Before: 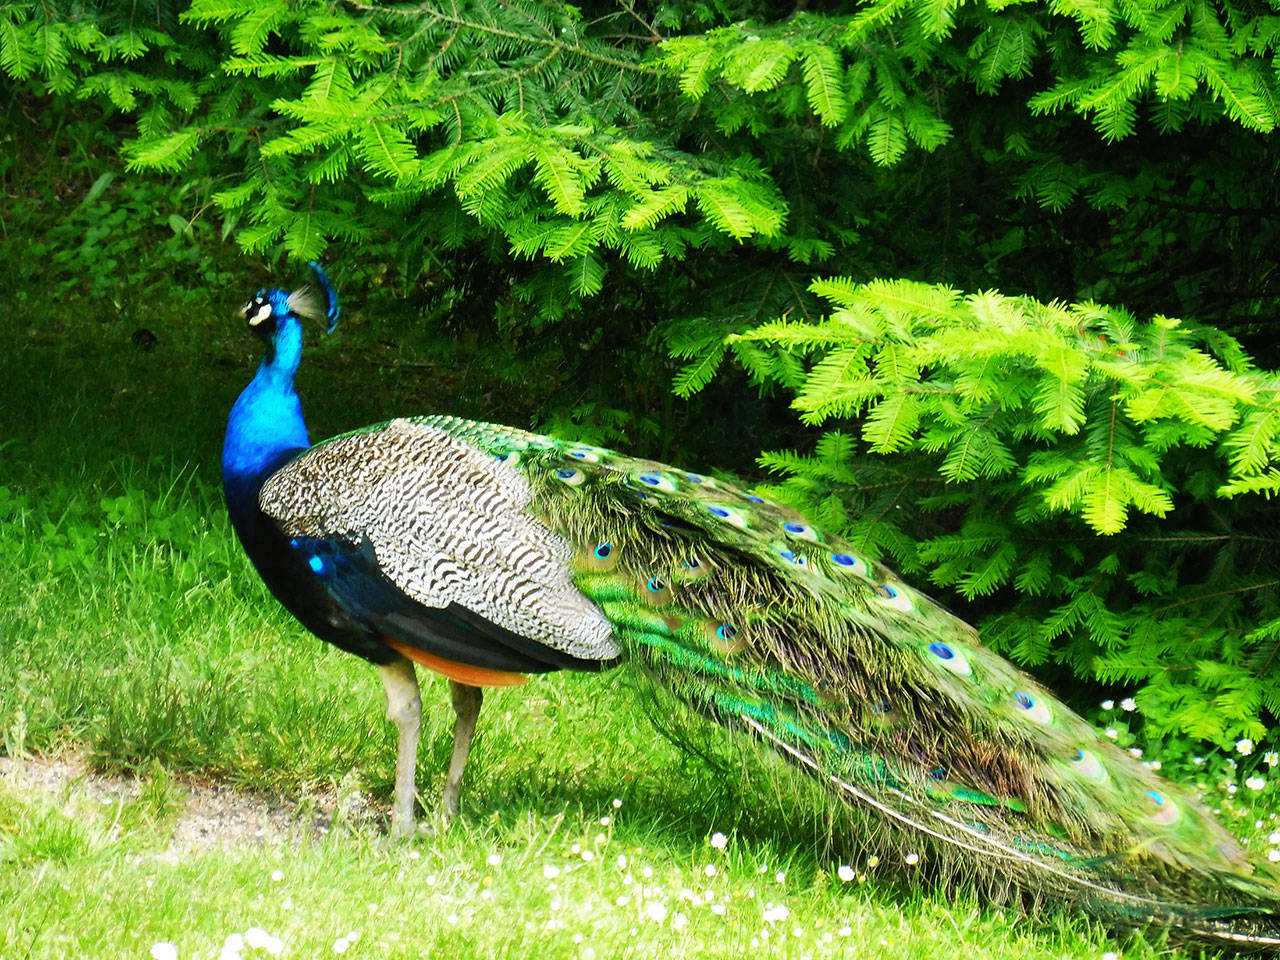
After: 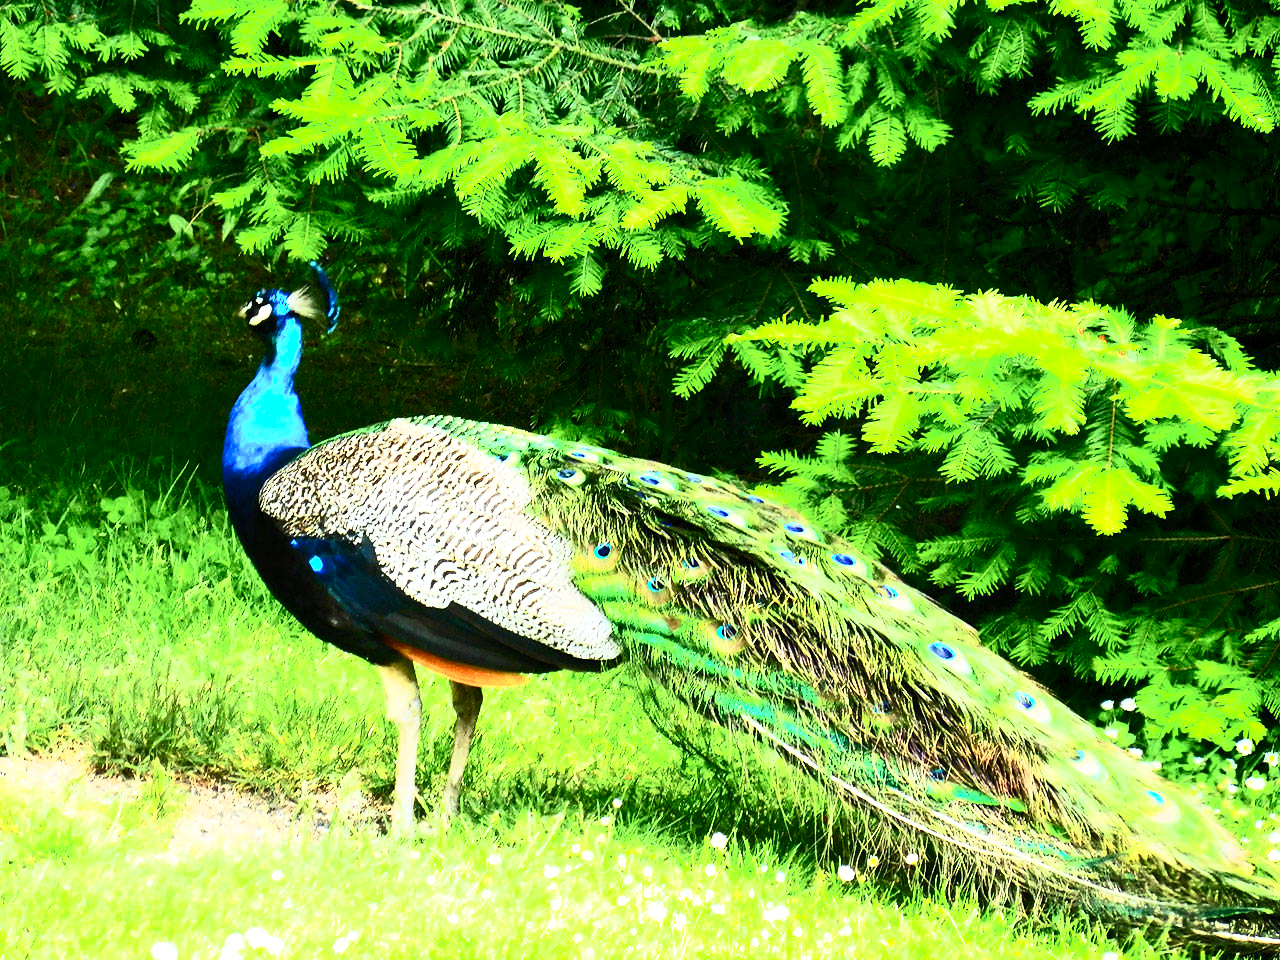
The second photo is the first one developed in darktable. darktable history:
color zones: curves: ch1 [(0, 0.513) (0.143, 0.524) (0.286, 0.511) (0.429, 0.506) (0.571, 0.503) (0.714, 0.503) (0.857, 0.508) (1, 0.513)]
contrast brightness saturation: contrast 0.62, brightness 0.34, saturation 0.14
exposure: black level correction 0.002, exposure 0.15 EV, compensate highlight preservation false
